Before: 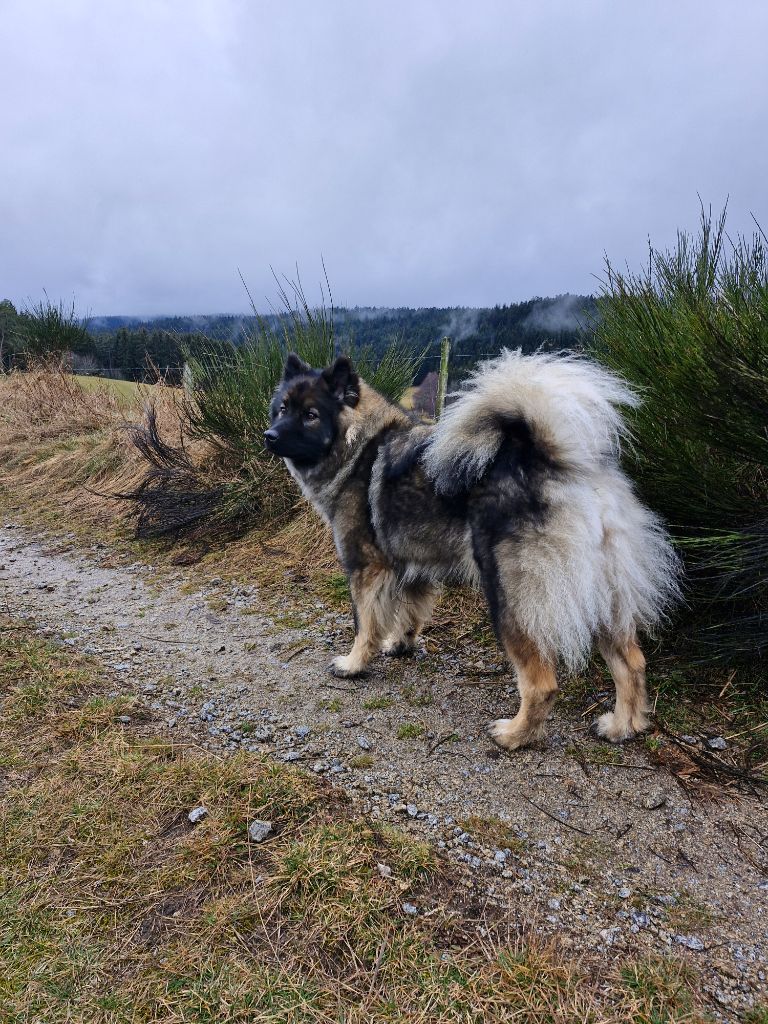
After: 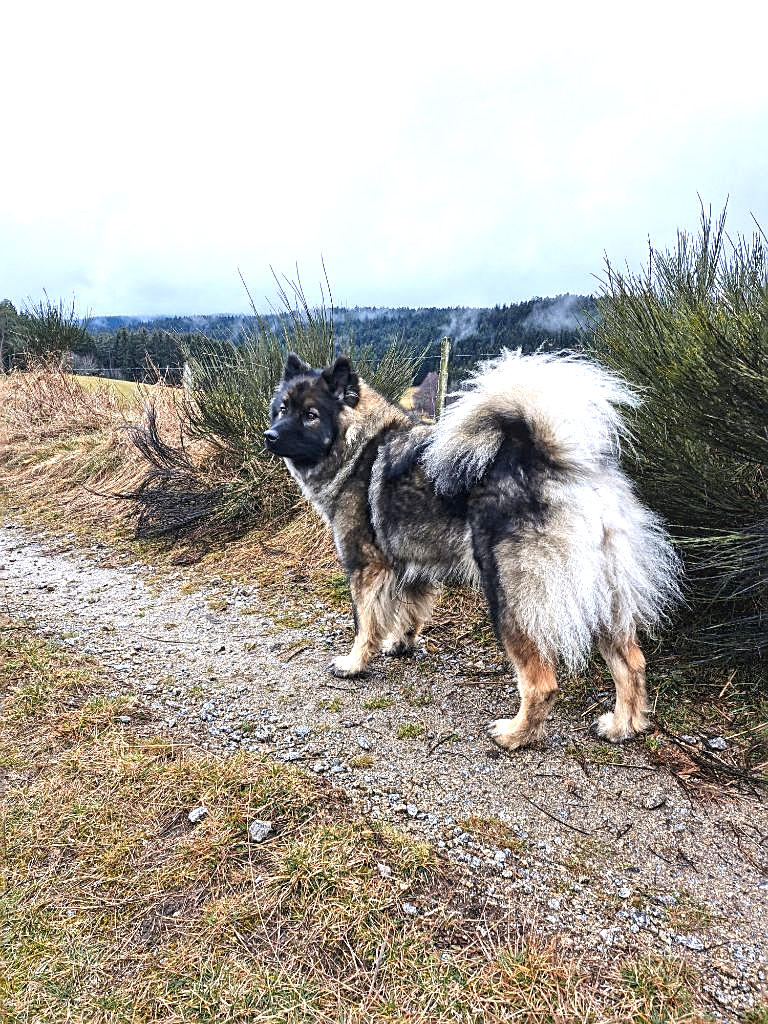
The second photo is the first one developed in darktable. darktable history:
exposure: black level correction 0, exposure 1.098 EV, compensate highlight preservation false
color zones: curves: ch1 [(0.29, 0.492) (0.373, 0.185) (0.509, 0.481)]; ch2 [(0.25, 0.462) (0.749, 0.457)]
sharpen: on, module defaults
local contrast: on, module defaults
